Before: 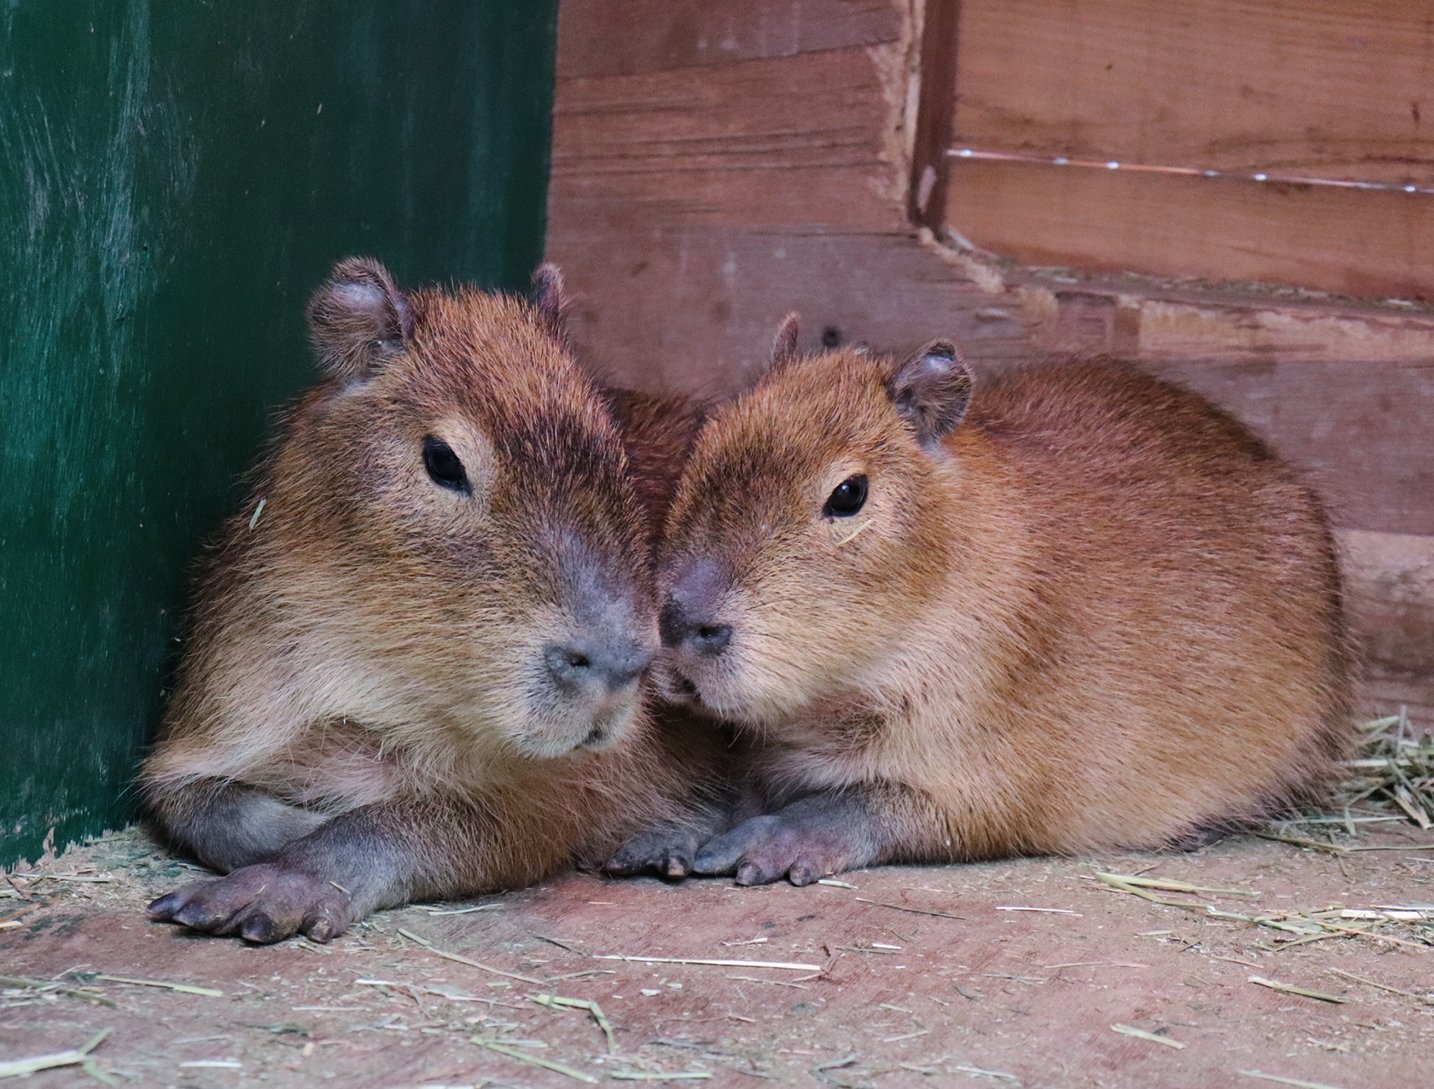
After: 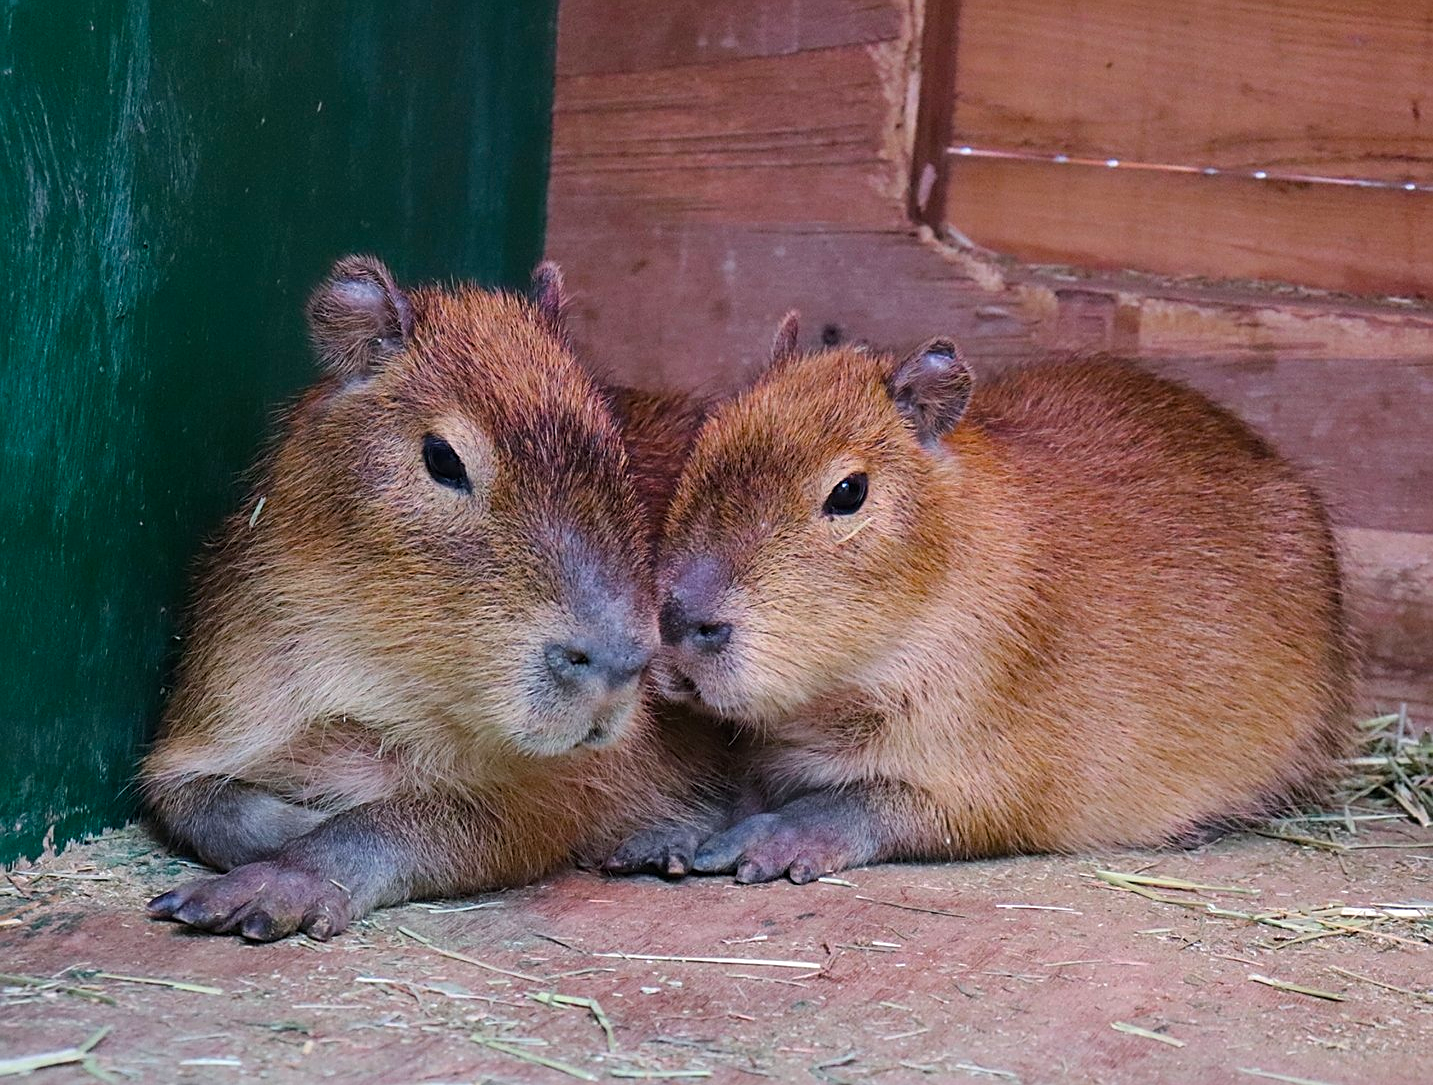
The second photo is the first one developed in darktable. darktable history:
crop: top 0.208%, bottom 0.112%
sharpen: on, module defaults
color balance rgb: linear chroma grading › global chroma 9.02%, perceptual saturation grading › global saturation 25.148%
